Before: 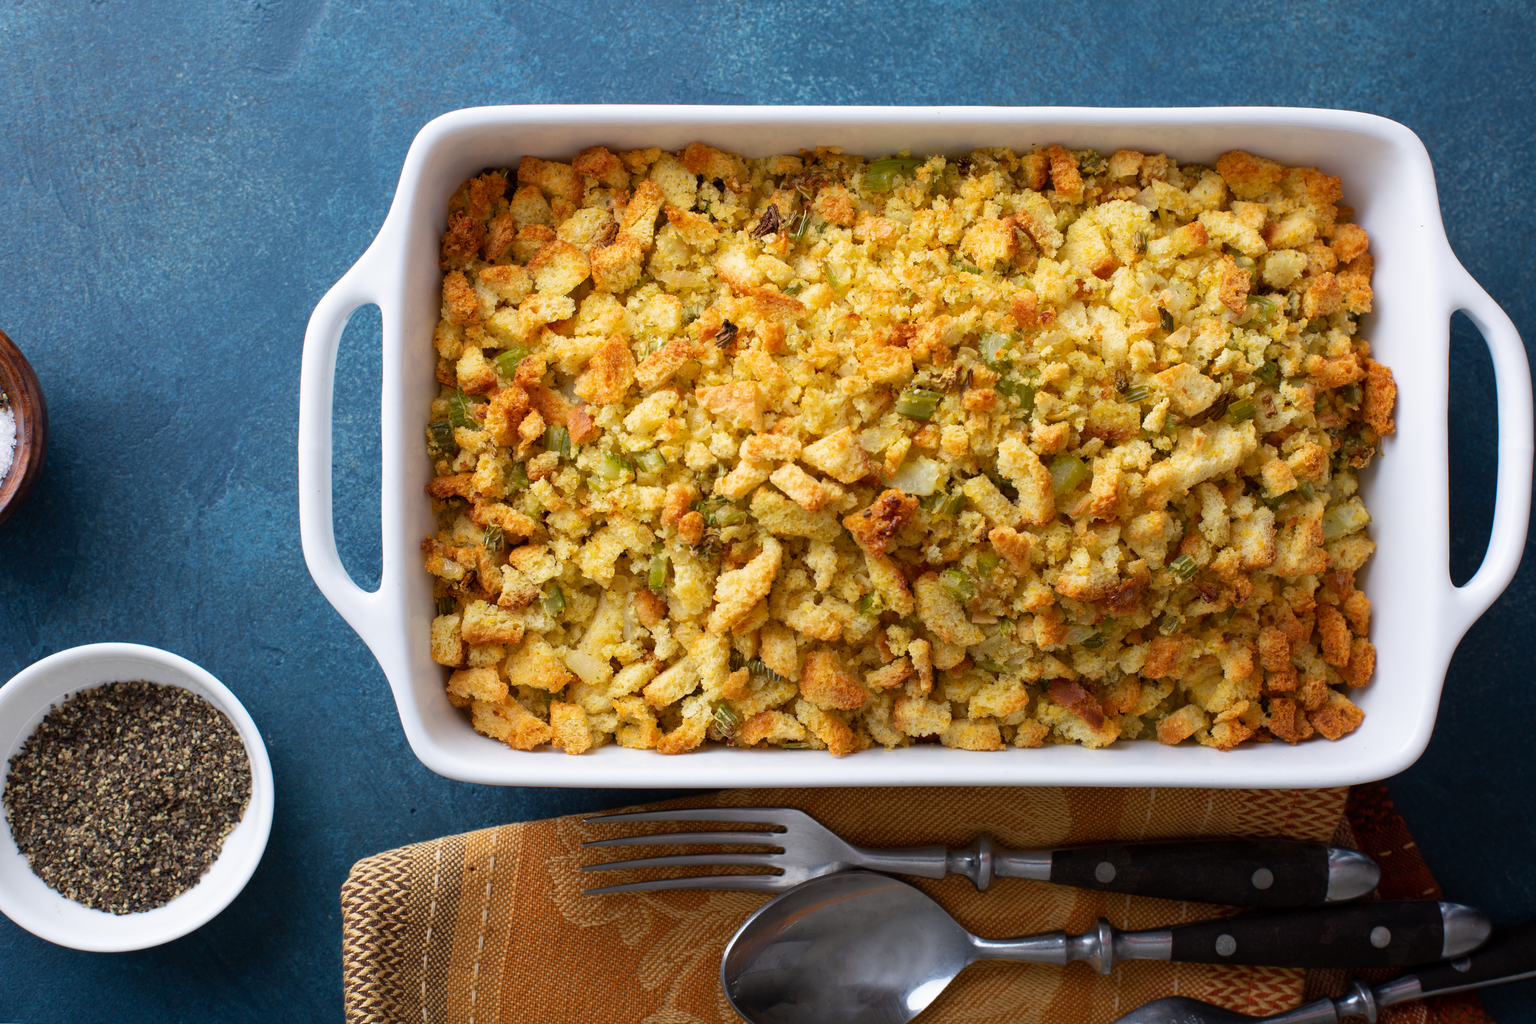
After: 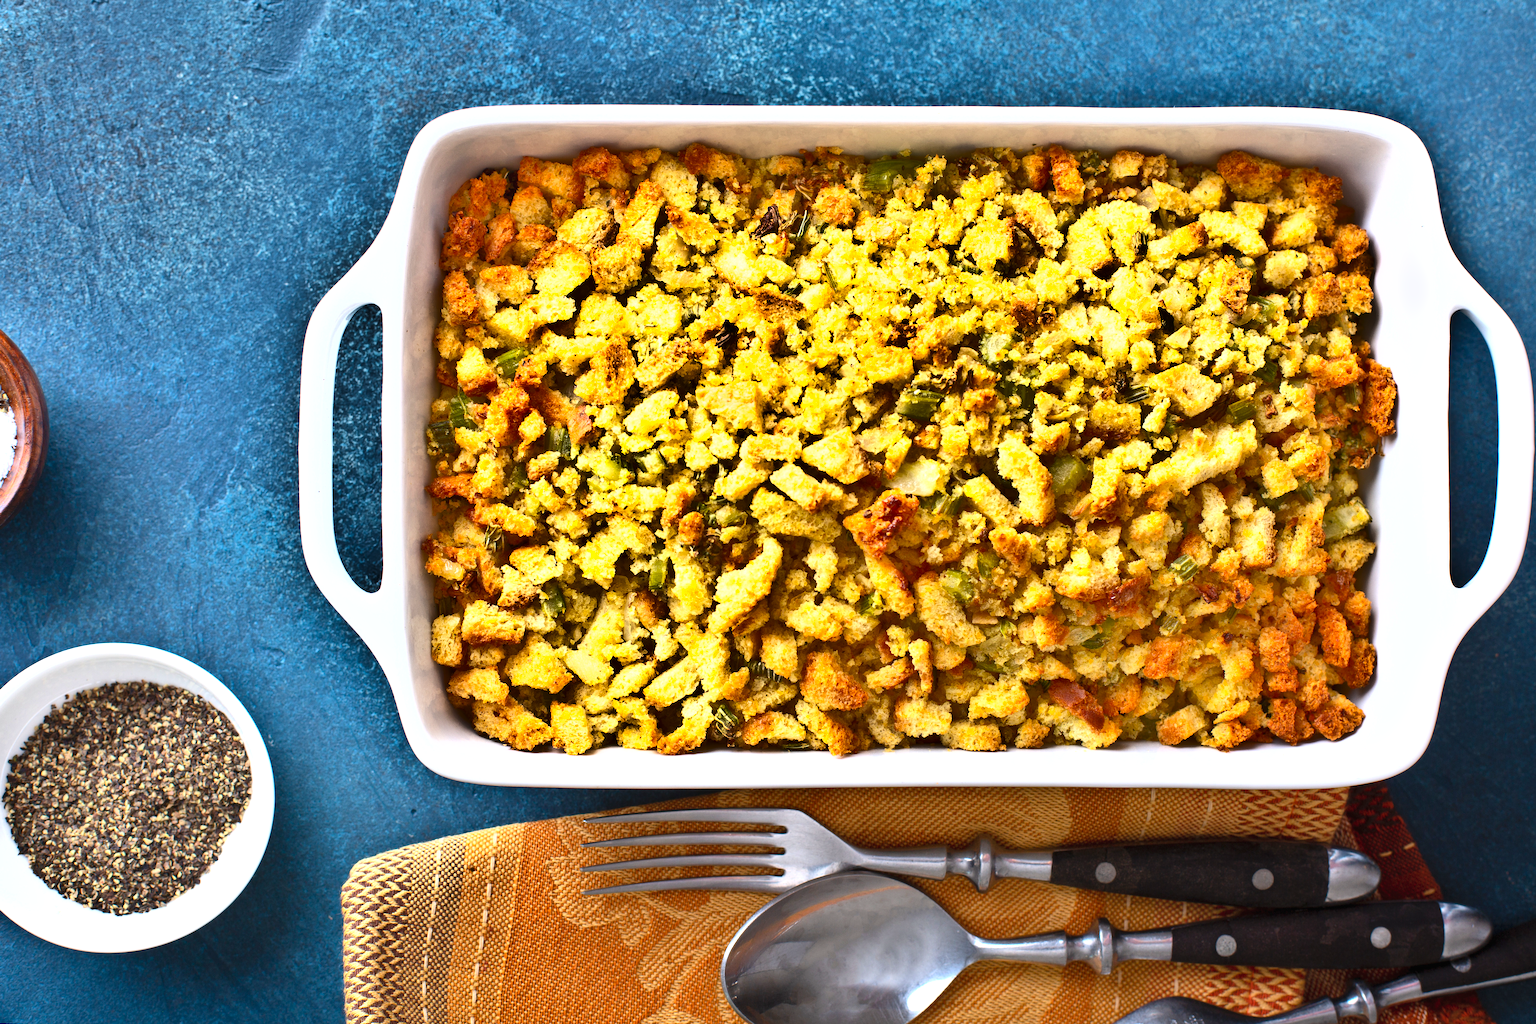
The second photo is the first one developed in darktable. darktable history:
shadows and highlights: shadows 20.95, highlights -82.15, highlights color adjustment 0.219%, soften with gaussian
contrast brightness saturation: contrast 0.204, brightness 0.17, saturation 0.221
exposure: black level correction 0, exposure 1.001 EV, compensate exposure bias true, compensate highlight preservation false
